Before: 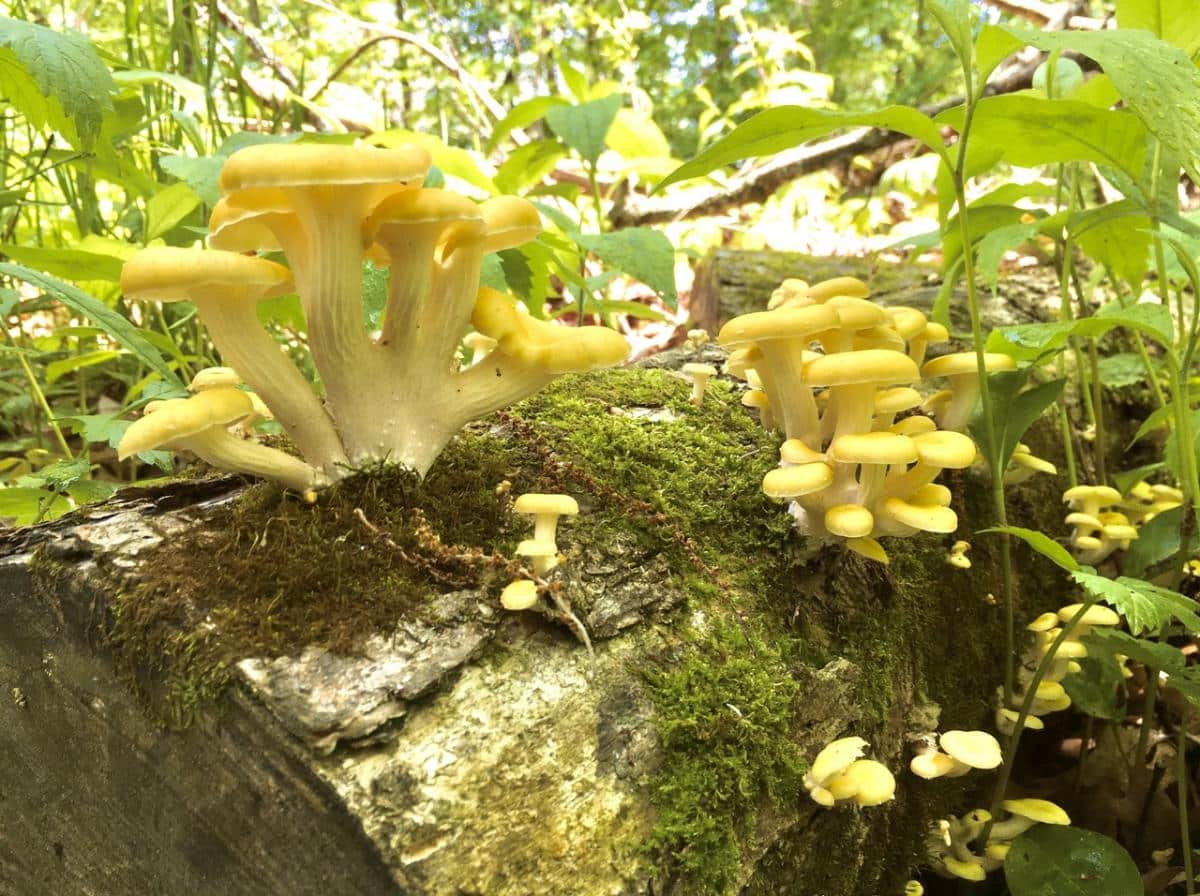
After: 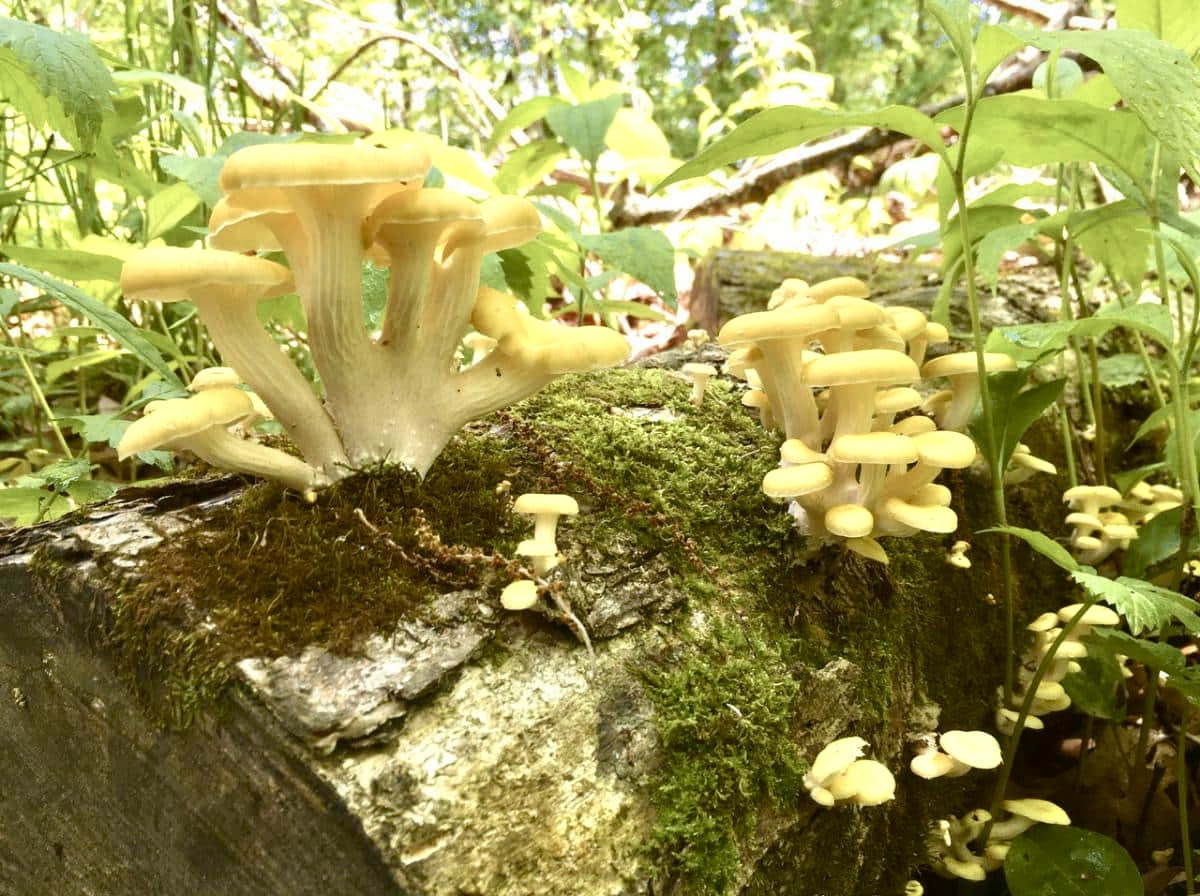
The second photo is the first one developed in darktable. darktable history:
color balance rgb: perceptual saturation grading › global saturation 0.881%, perceptual saturation grading › highlights -19.676%, perceptual saturation grading › shadows 20.333%, saturation formula JzAzBz (2021)
